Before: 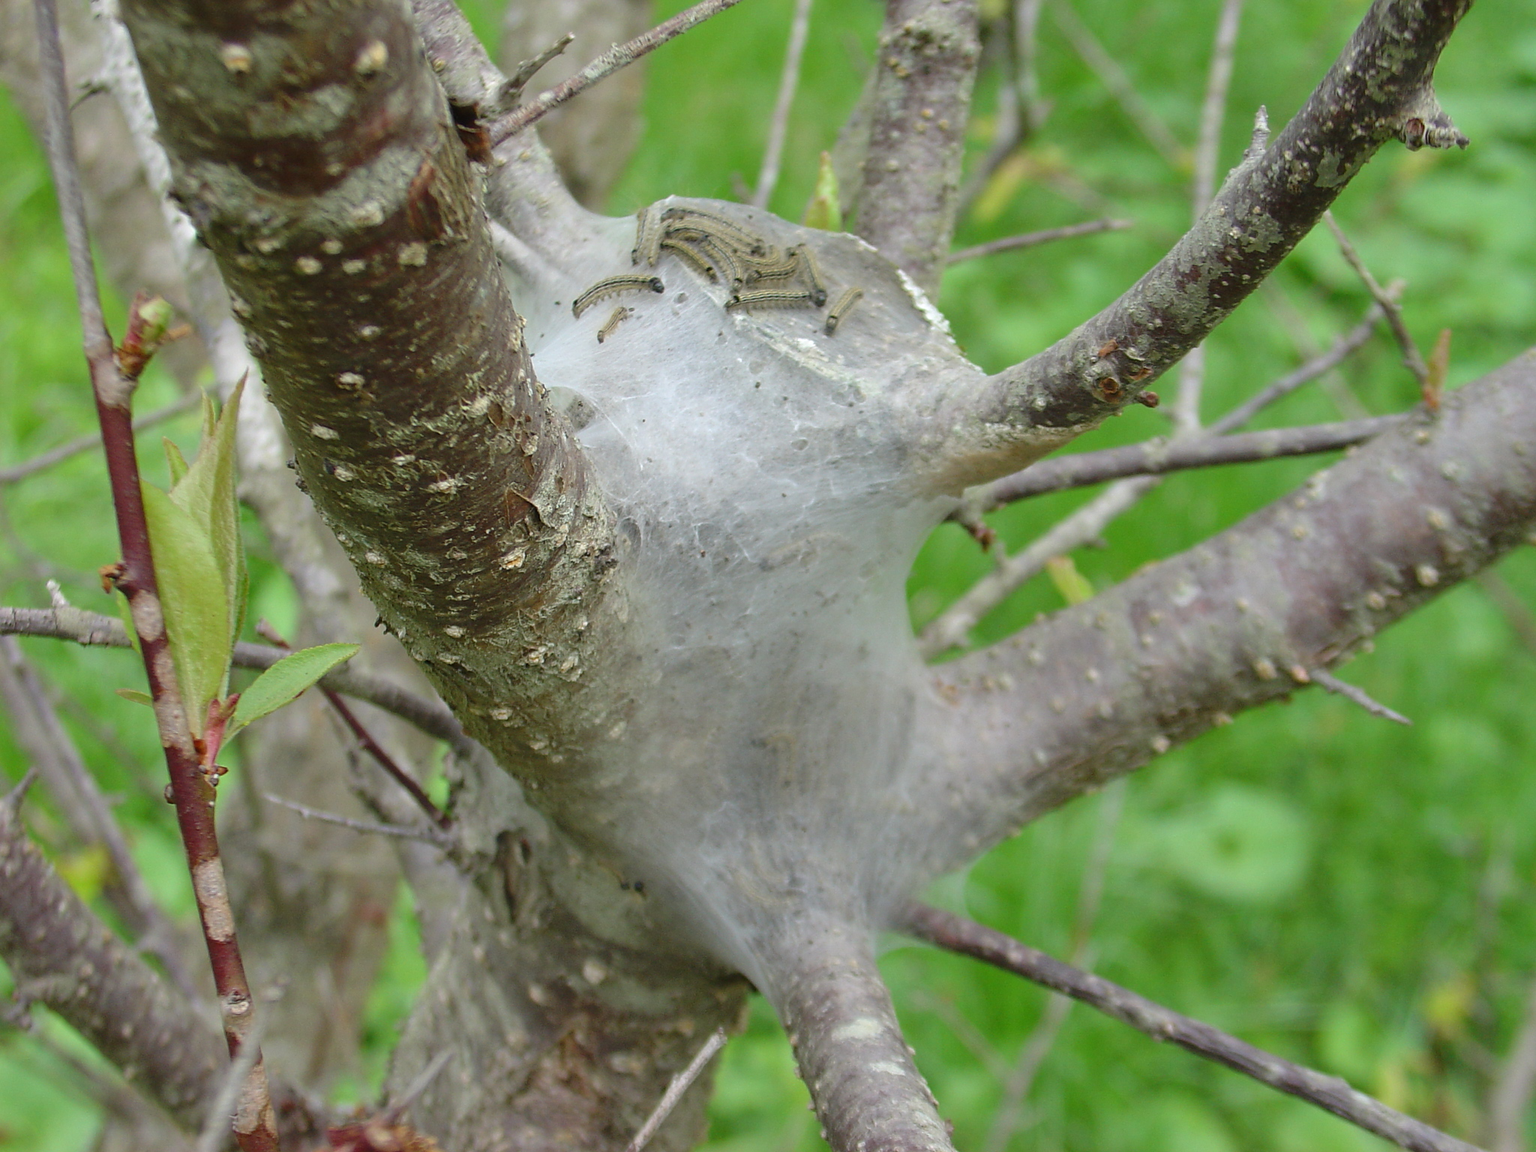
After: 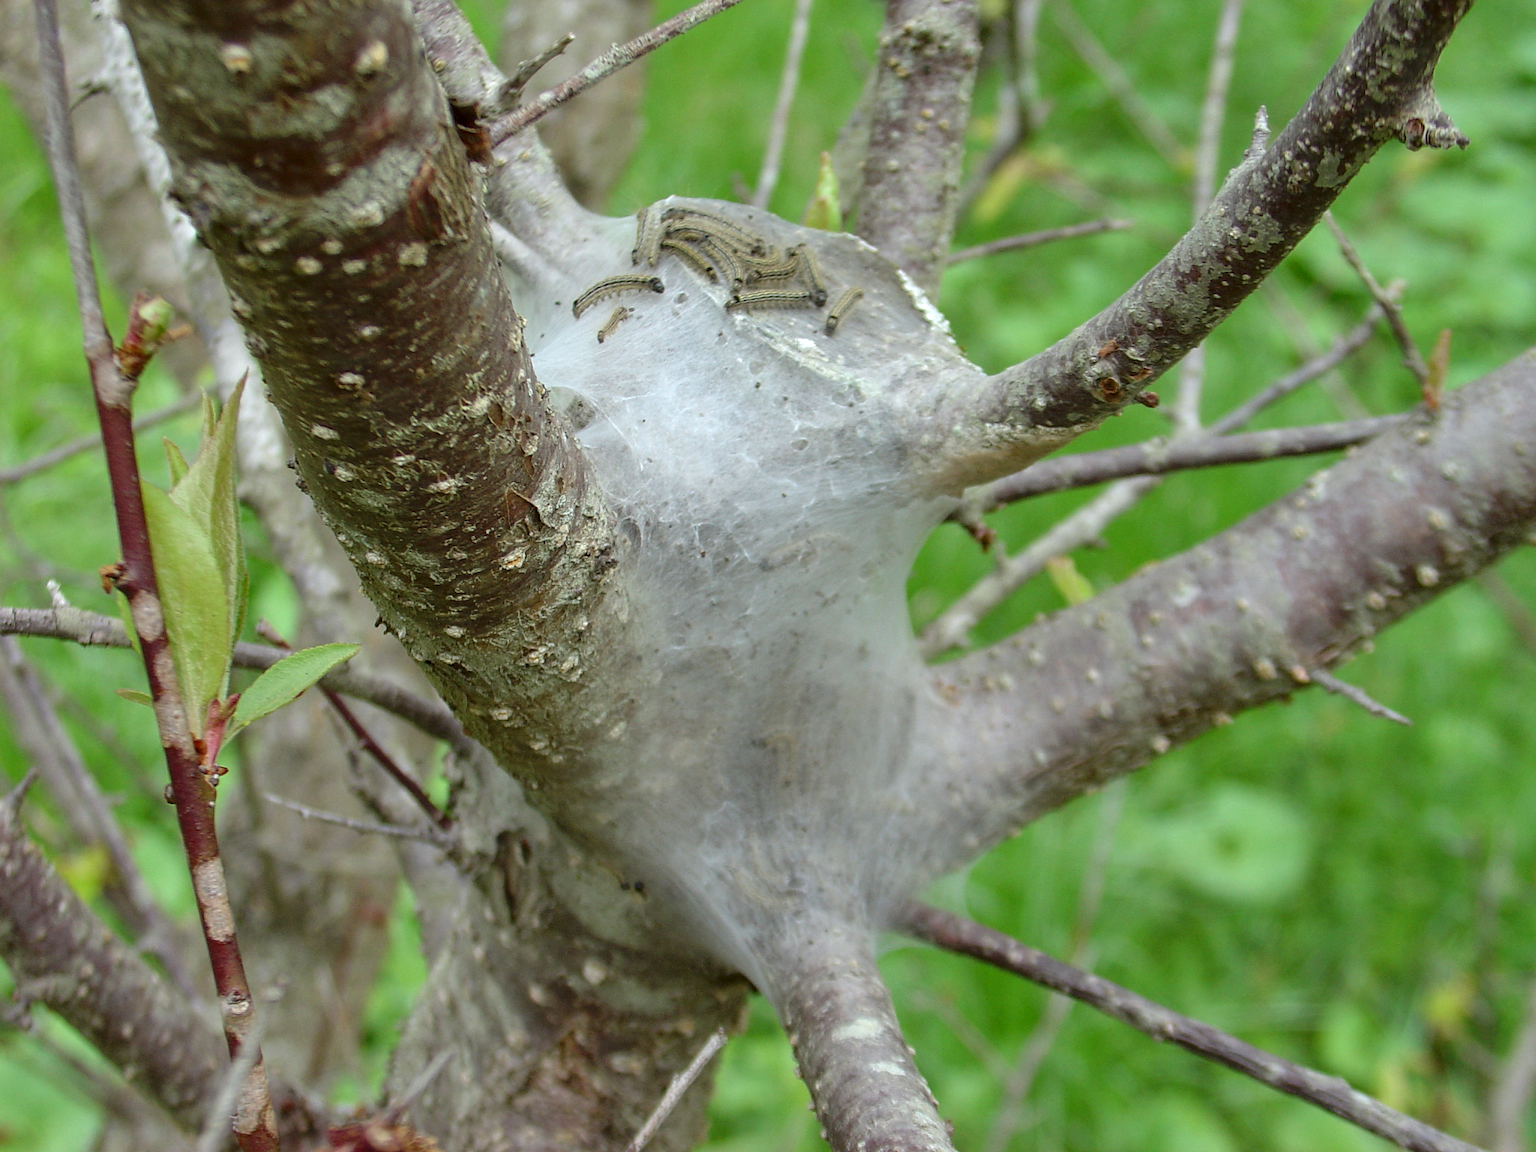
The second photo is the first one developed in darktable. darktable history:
color correction: highlights a* -2.78, highlights b* -1.9, shadows a* 2.31, shadows b* 2.66
local contrast: on, module defaults
